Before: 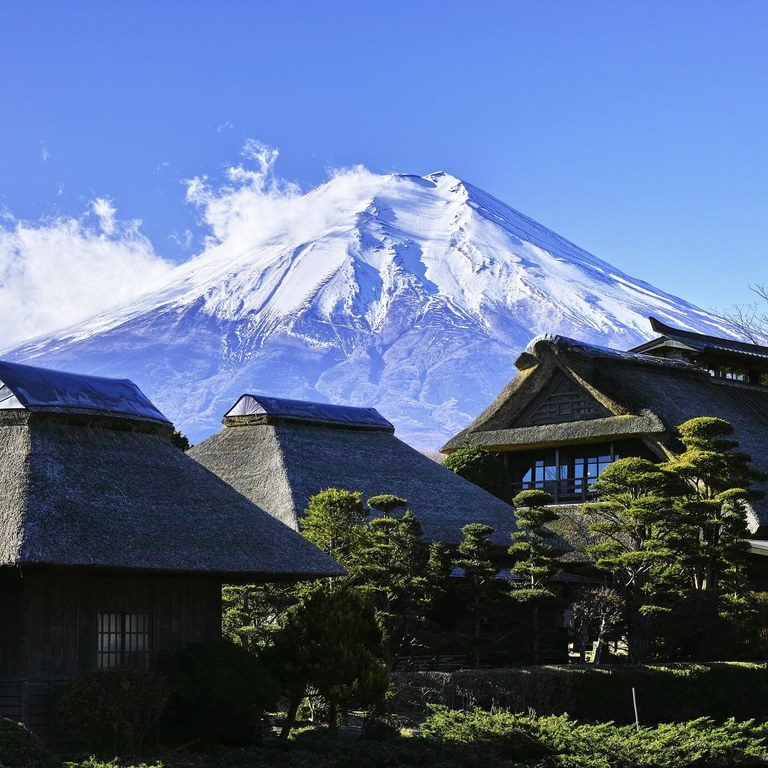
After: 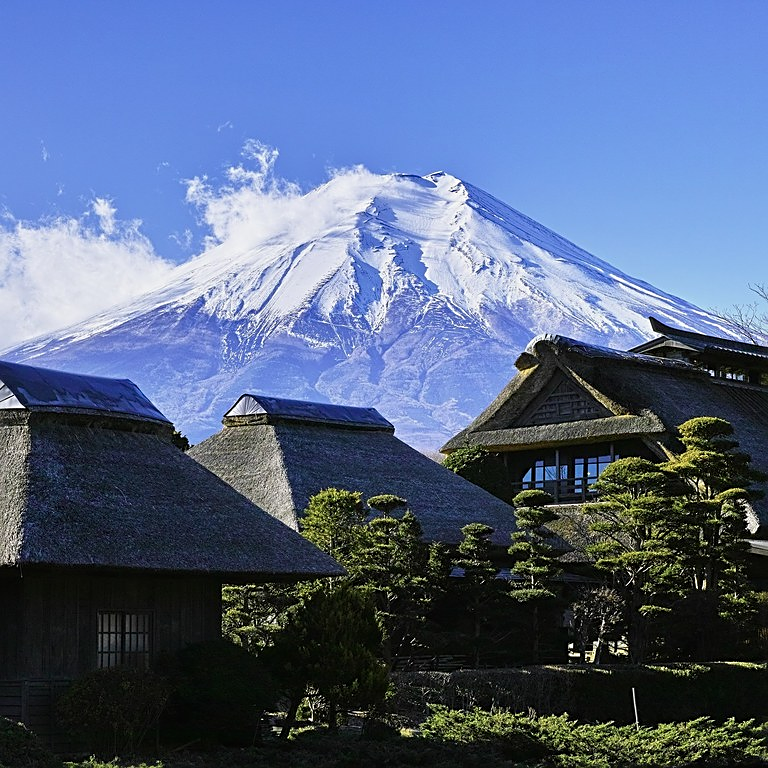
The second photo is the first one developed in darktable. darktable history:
sharpen: on, module defaults
exposure: exposure -0.155 EV, compensate highlight preservation false
